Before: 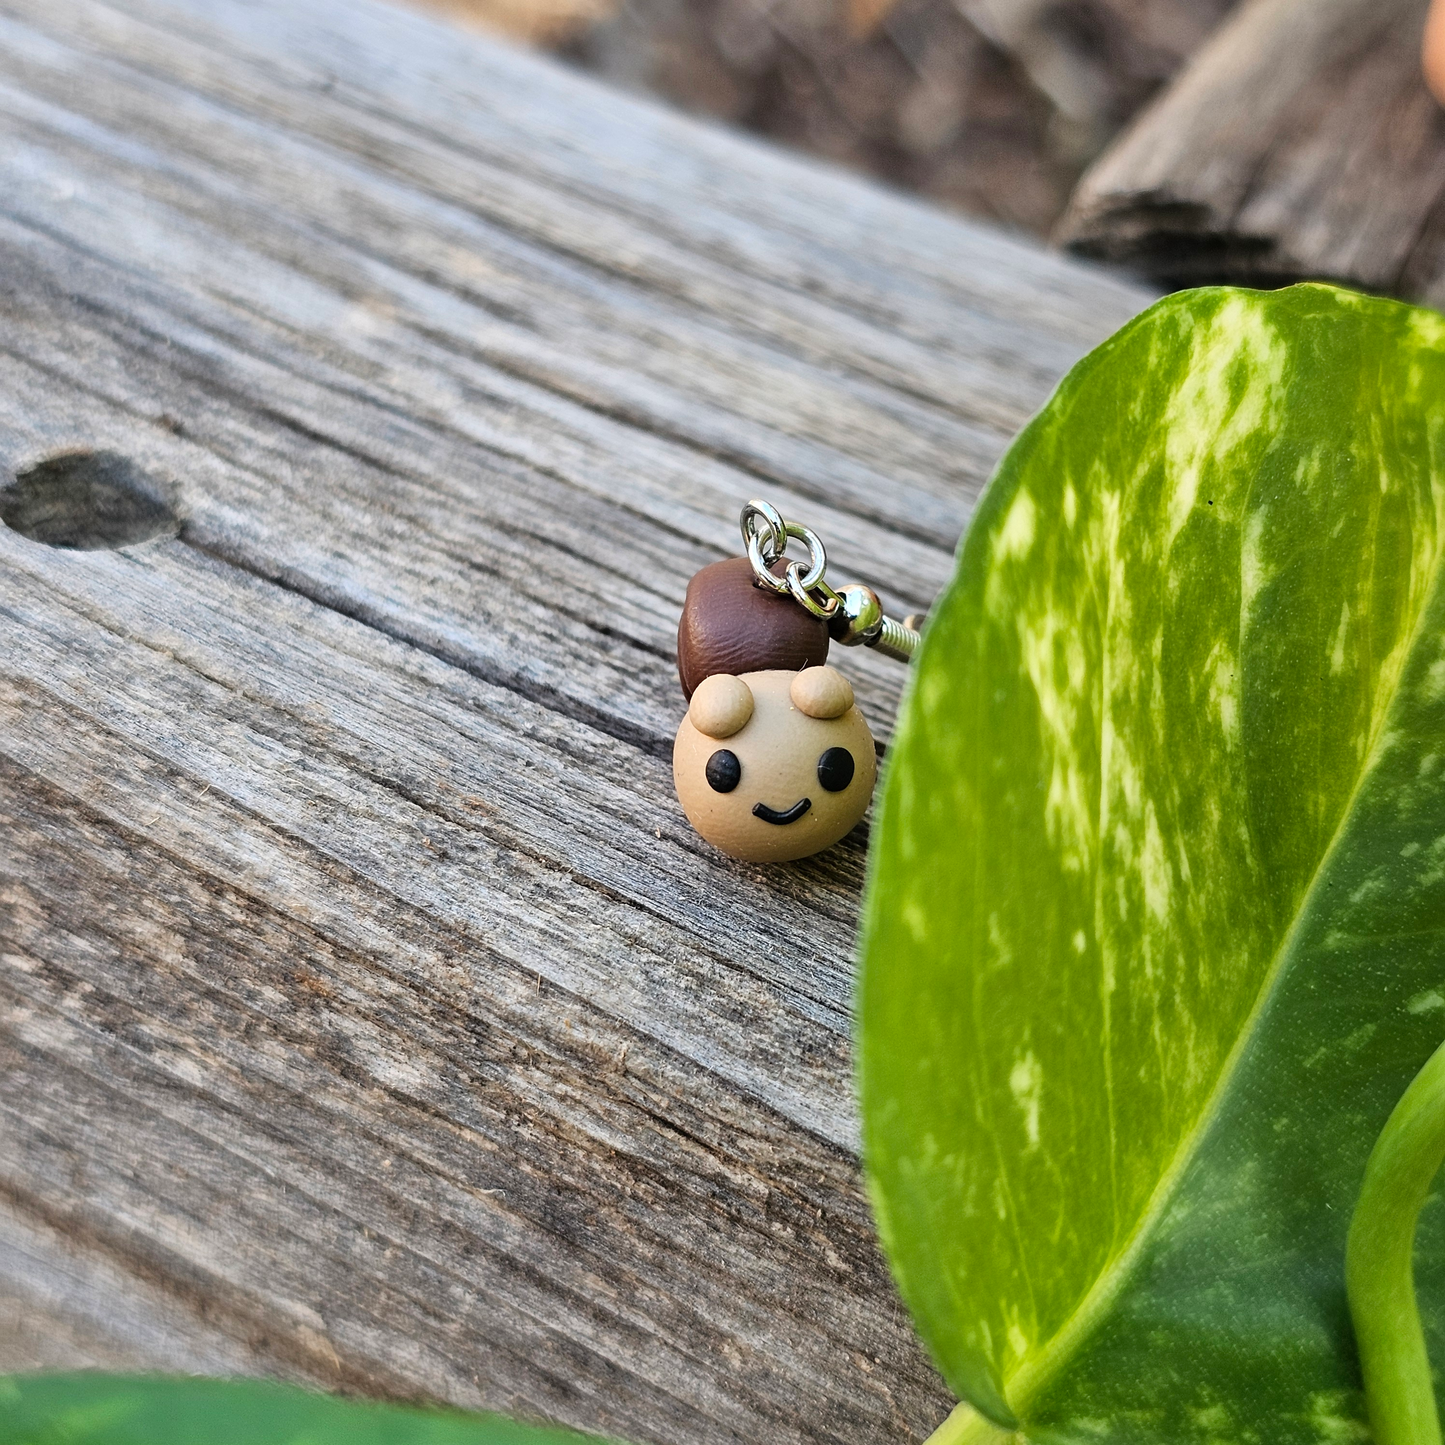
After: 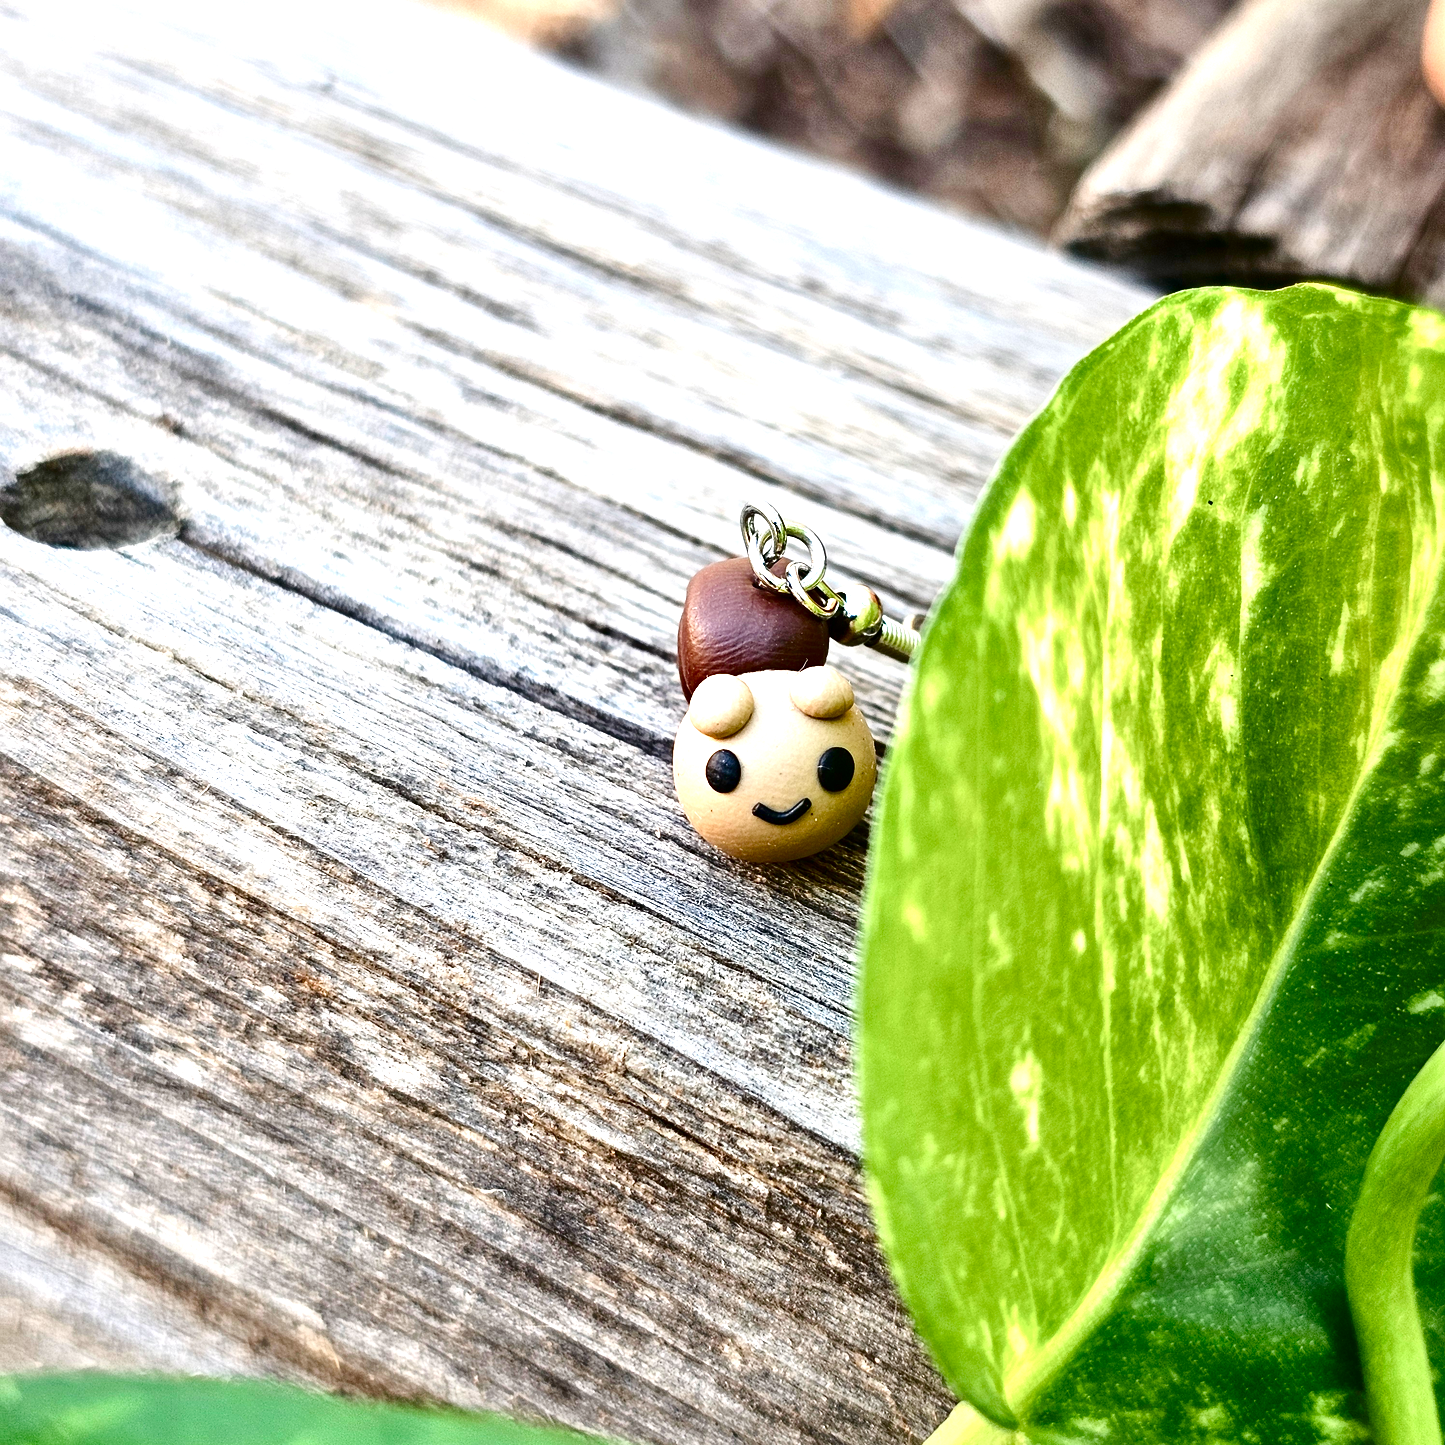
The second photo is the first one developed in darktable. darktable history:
contrast brightness saturation: contrast 0.19, brightness -0.24, saturation 0.11
color balance rgb: perceptual saturation grading › global saturation 20%, perceptual saturation grading › highlights -50%, perceptual saturation grading › shadows 30%, perceptual brilliance grading › global brilliance 10%, perceptual brilliance grading › shadows 15%
exposure: black level correction 0, exposure 0.7 EV, compensate exposure bias true, compensate highlight preservation false
